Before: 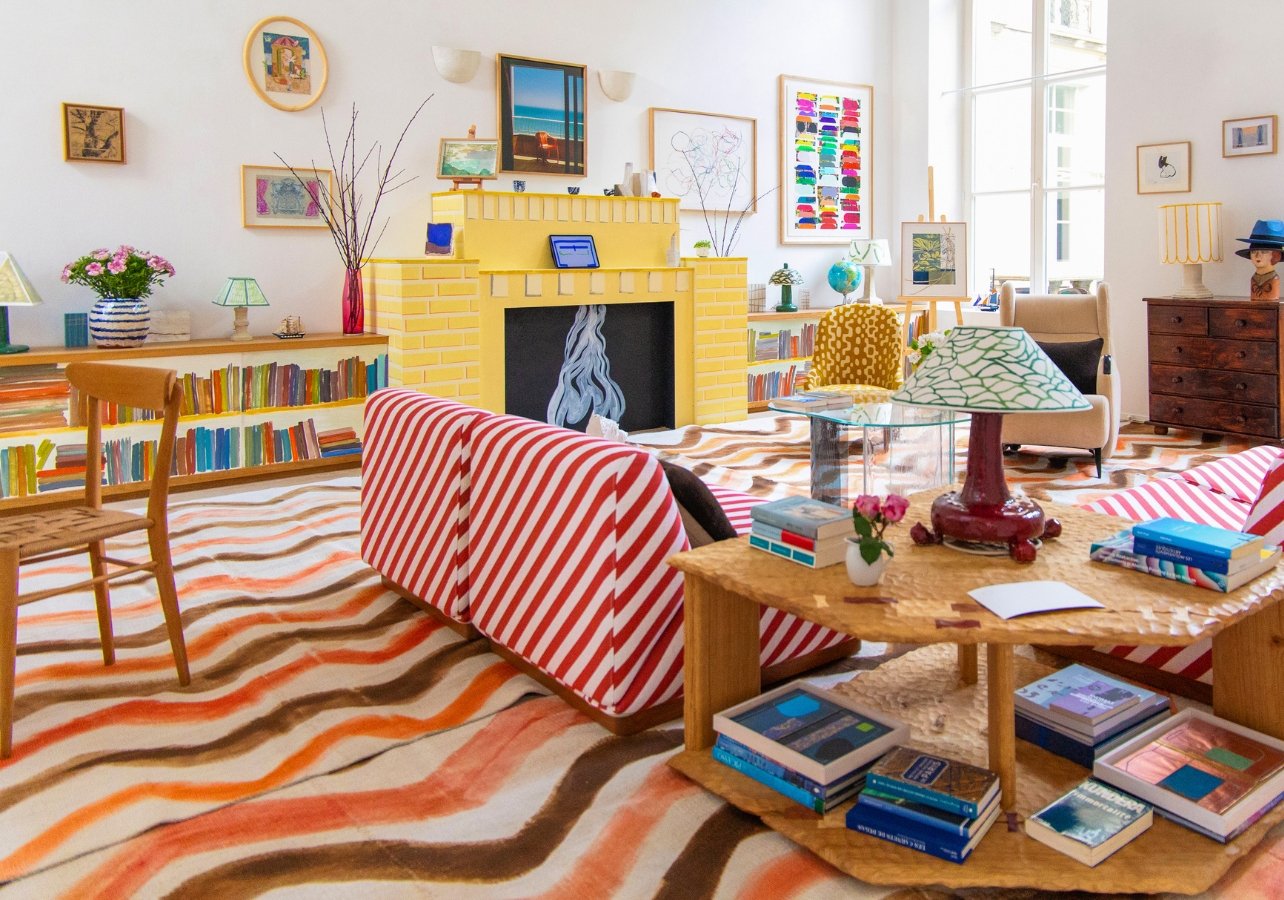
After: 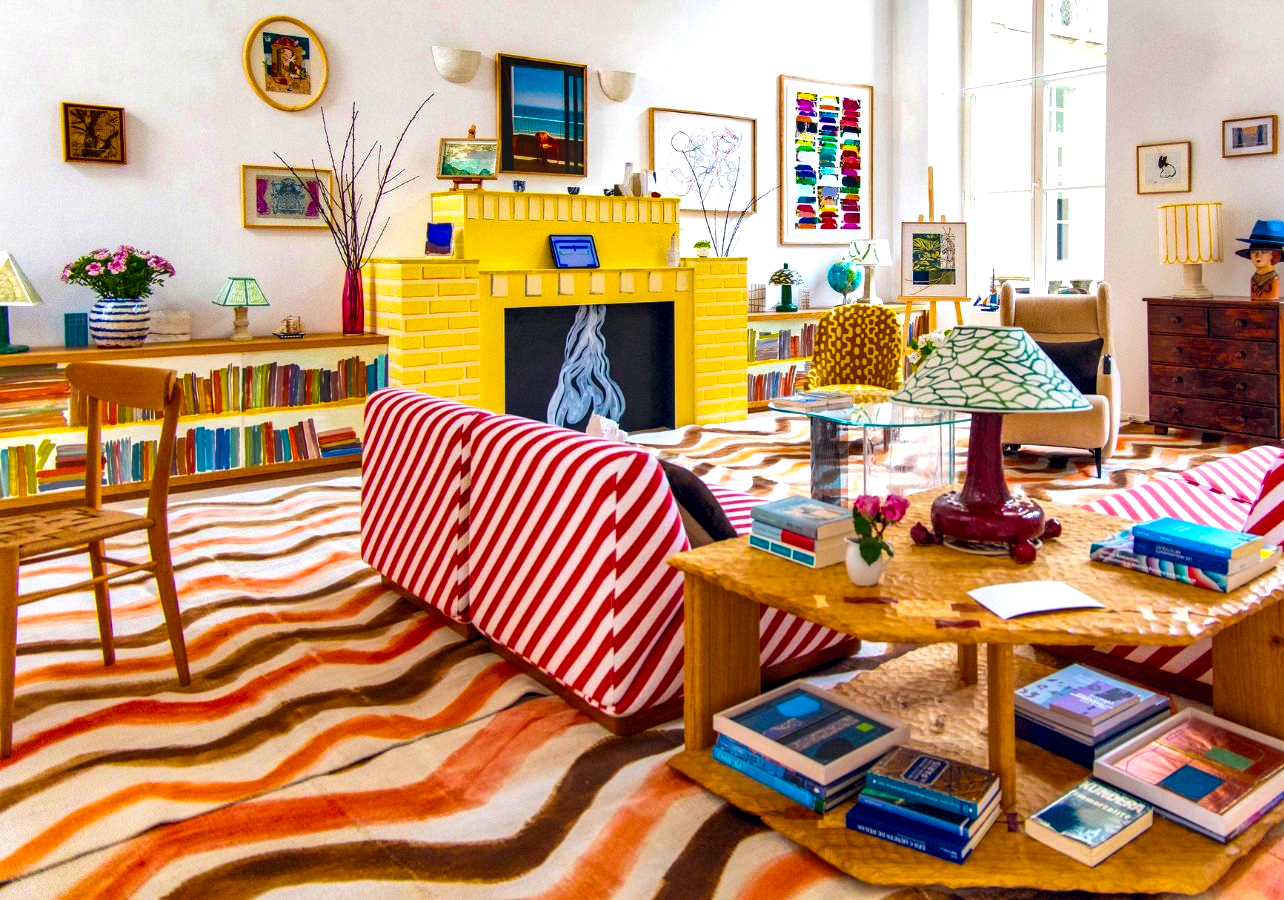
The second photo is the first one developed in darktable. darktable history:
color balance rgb: global offset › chroma 0.101%, global offset › hue 251.52°, linear chroma grading › global chroma 15.096%, perceptual saturation grading › global saturation 17.701%, perceptual brilliance grading › highlights 8.317%, perceptual brilliance grading › mid-tones 4.477%, perceptual brilliance grading › shadows 2.325%, global vibrance 20.243%
shadows and highlights: soften with gaussian
local contrast: highlights 28%, shadows 78%, midtone range 0.743
